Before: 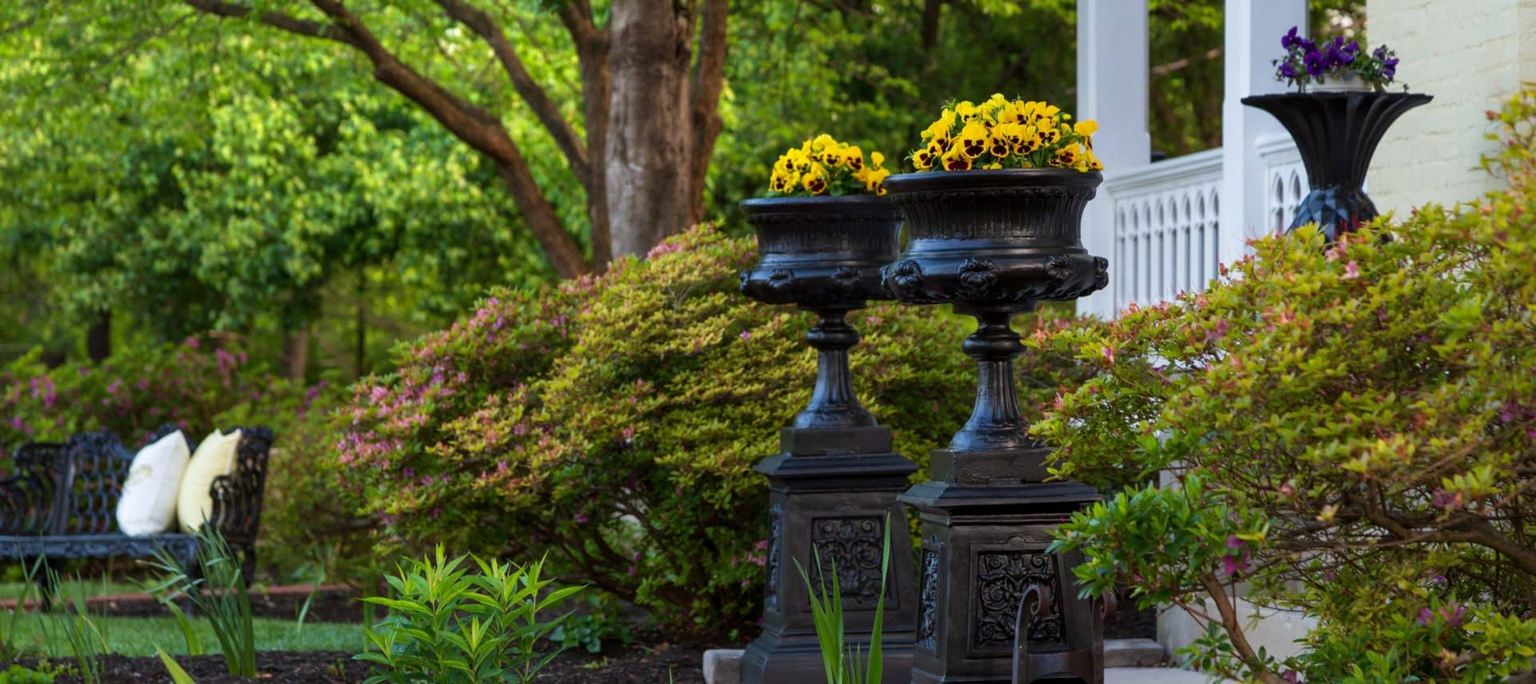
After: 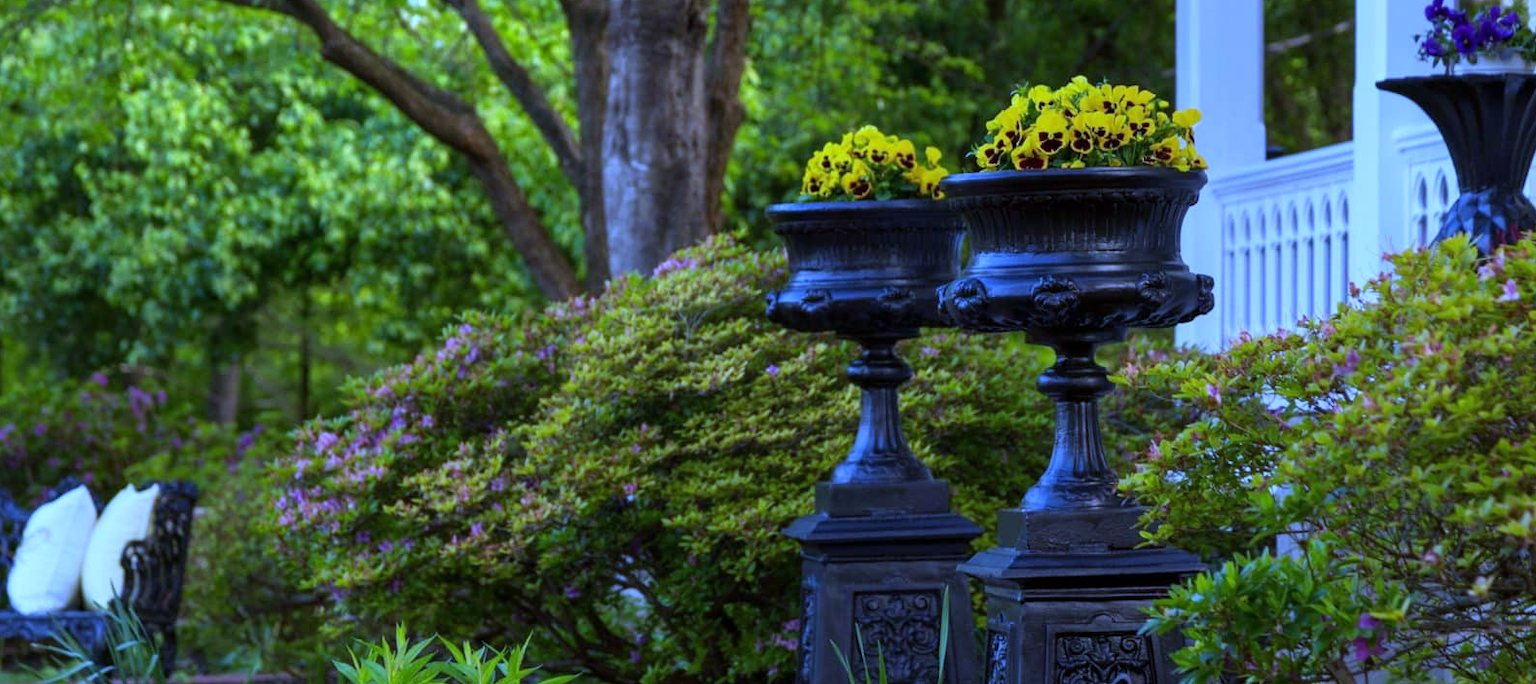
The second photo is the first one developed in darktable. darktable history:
white balance: red 0.766, blue 1.537
crop and rotate: left 7.196%, top 4.574%, right 10.605%, bottom 13.178%
